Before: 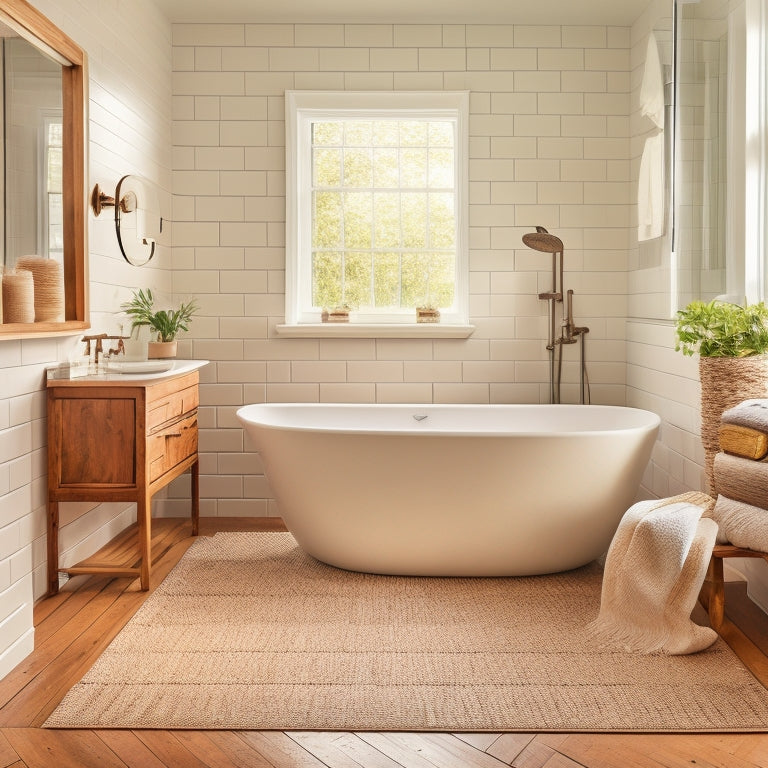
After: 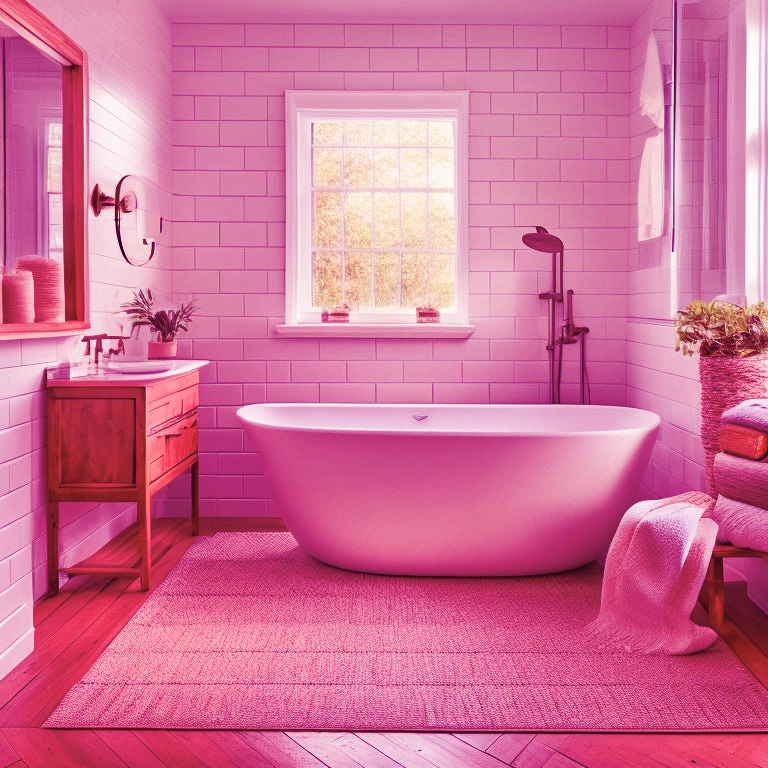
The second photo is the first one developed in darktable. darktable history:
color balance: mode lift, gamma, gain (sRGB), lift [1, 1, 0.101, 1]
contrast brightness saturation: brightness 0.13
